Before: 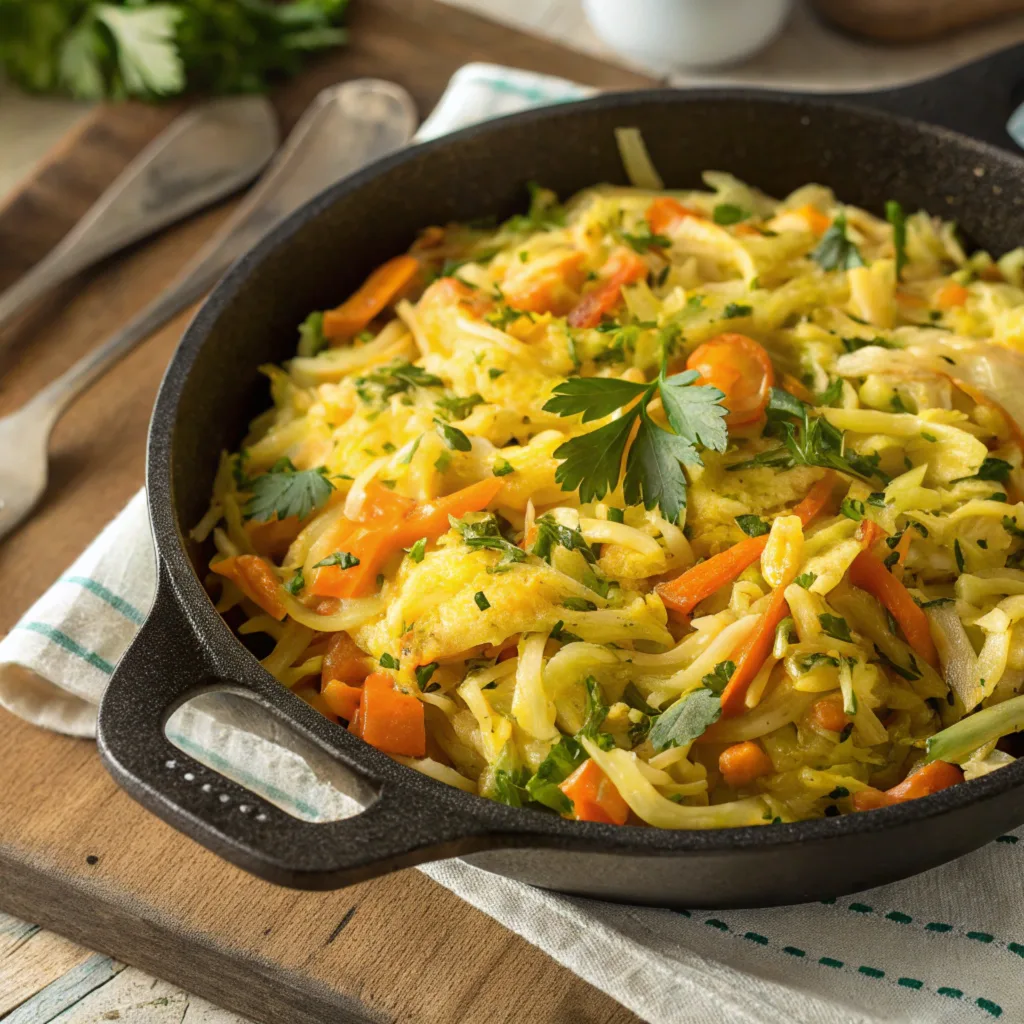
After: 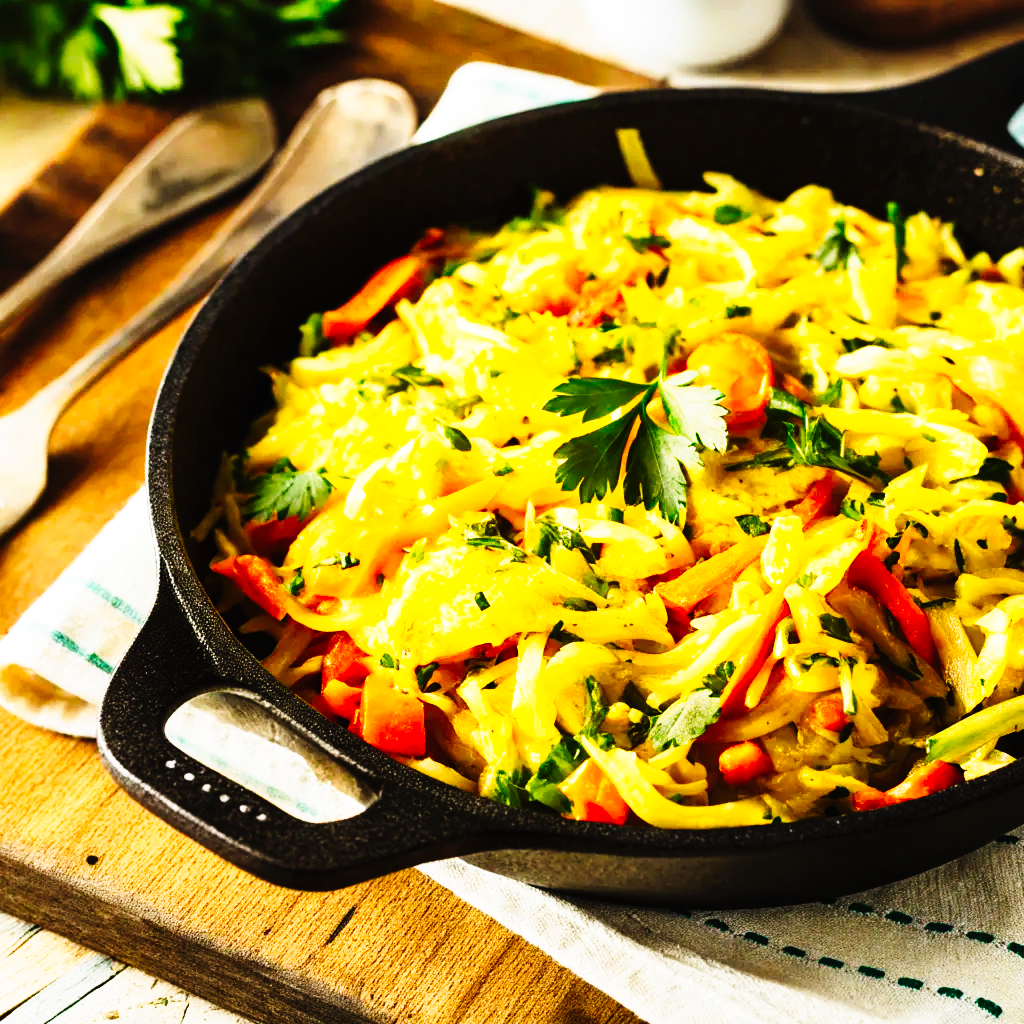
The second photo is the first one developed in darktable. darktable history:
tone curve: curves: ch0 [(0, 0) (0.003, 0.005) (0.011, 0.008) (0.025, 0.01) (0.044, 0.014) (0.069, 0.017) (0.1, 0.022) (0.136, 0.028) (0.177, 0.037) (0.224, 0.049) (0.277, 0.091) (0.335, 0.168) (0.399, 0.292) (0.468, 0.463) (0.543, 0.637) (0.623, 0.792) (0.709, 0.903) (0.801, 0.963) (0.898, 0.985) (1, 1)], preserve colors none
shadows and highlights: radius 125.46, shadows 30.51, highlights -30.51, low approximation 0.01, soften with gaussian
contrast brightness saturation: contrast 0.2, brightness 0.16, saturation 0.22
tone equalizer: on, module defaults
